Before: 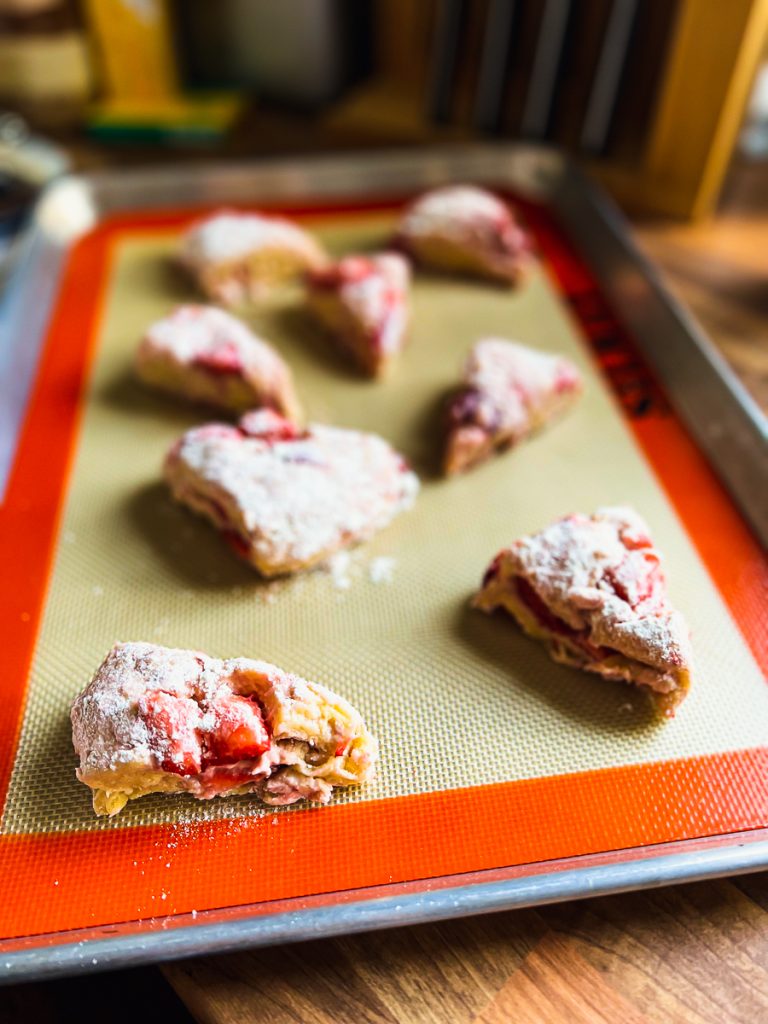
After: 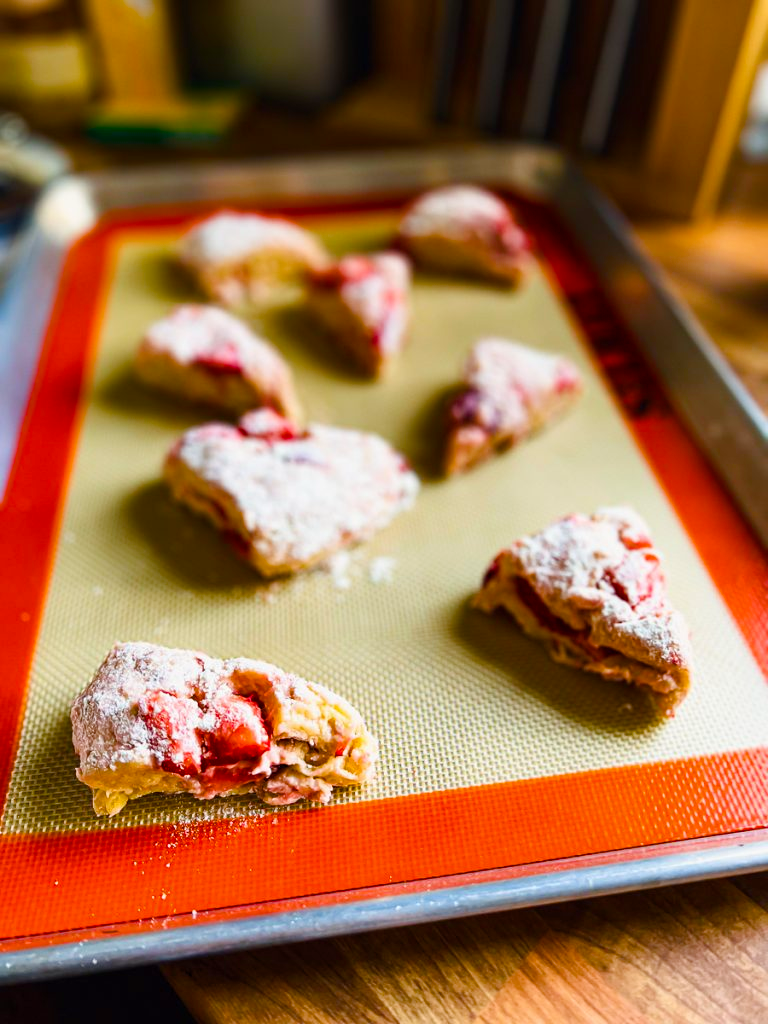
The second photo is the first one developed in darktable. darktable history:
color balance rgb: highlights gain › chroma 0.159%, highlights gain › hue 331.61°, perceptual saturation grading › global saturation 24.014%, perceptual saturation grading › highlights -23.916%, perceptual saturation grading › mid-tones 24.527%, perceptual saturation grading › shadows 39.448%
